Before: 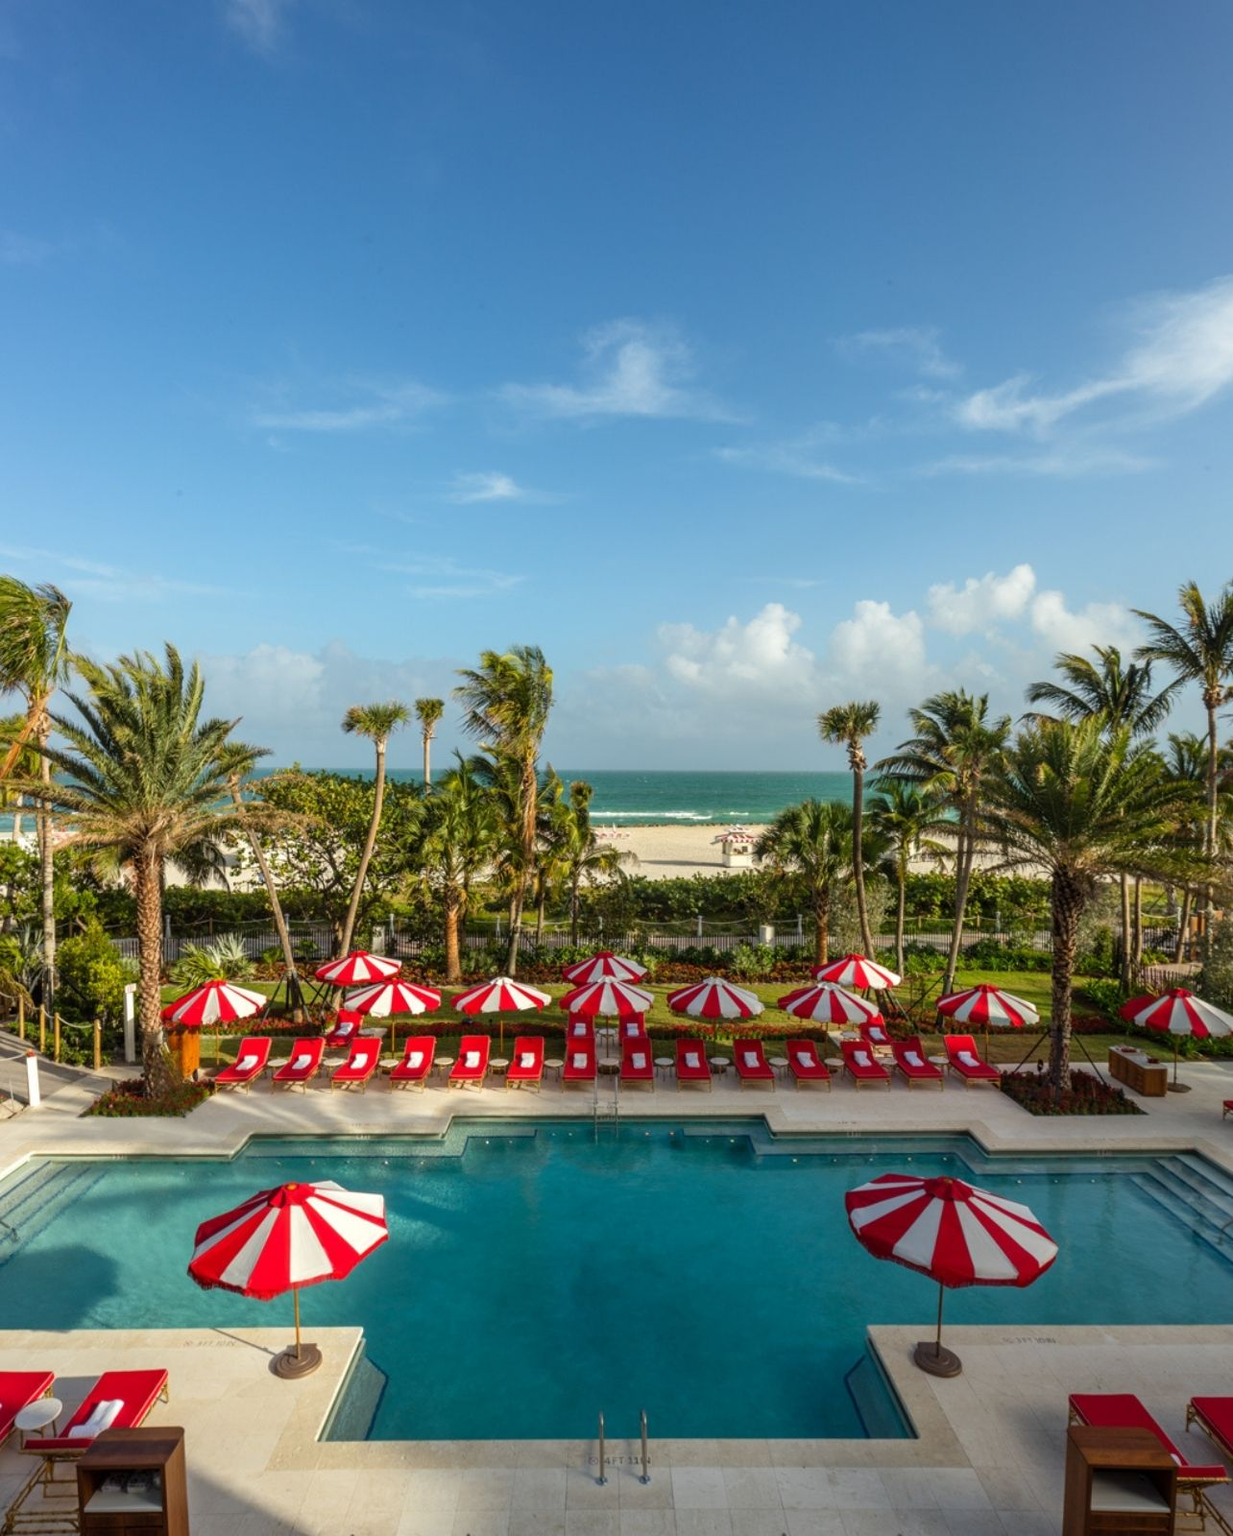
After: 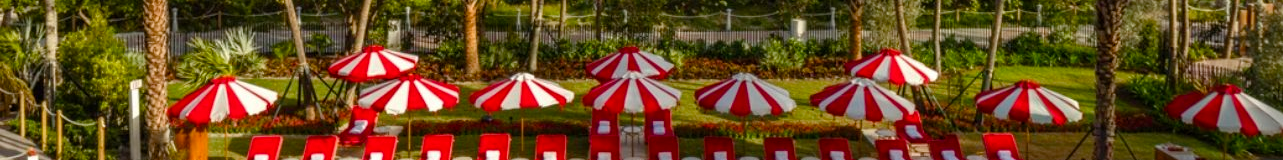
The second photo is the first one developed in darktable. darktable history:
crop and rotate: top 59.084%, bottom 30.916%
color balance rgb: perceptual saturation grading › global saturation 20%, perceptual saturation grading › highlights -25%, perceptual saturation grading › shadows 25%
